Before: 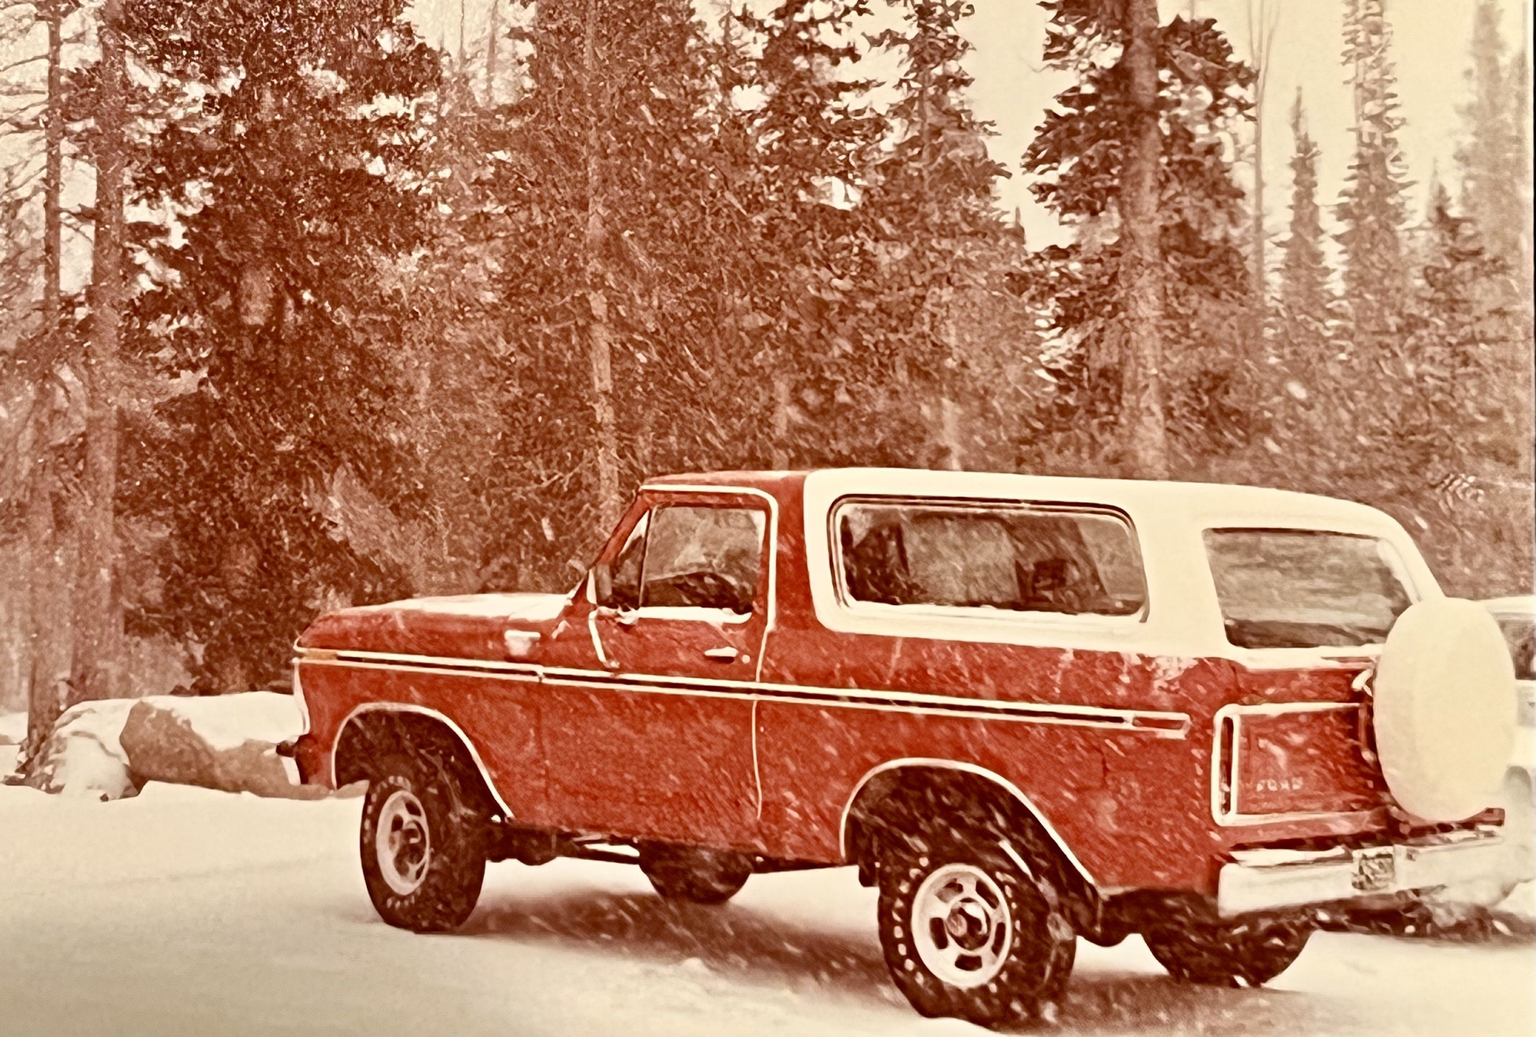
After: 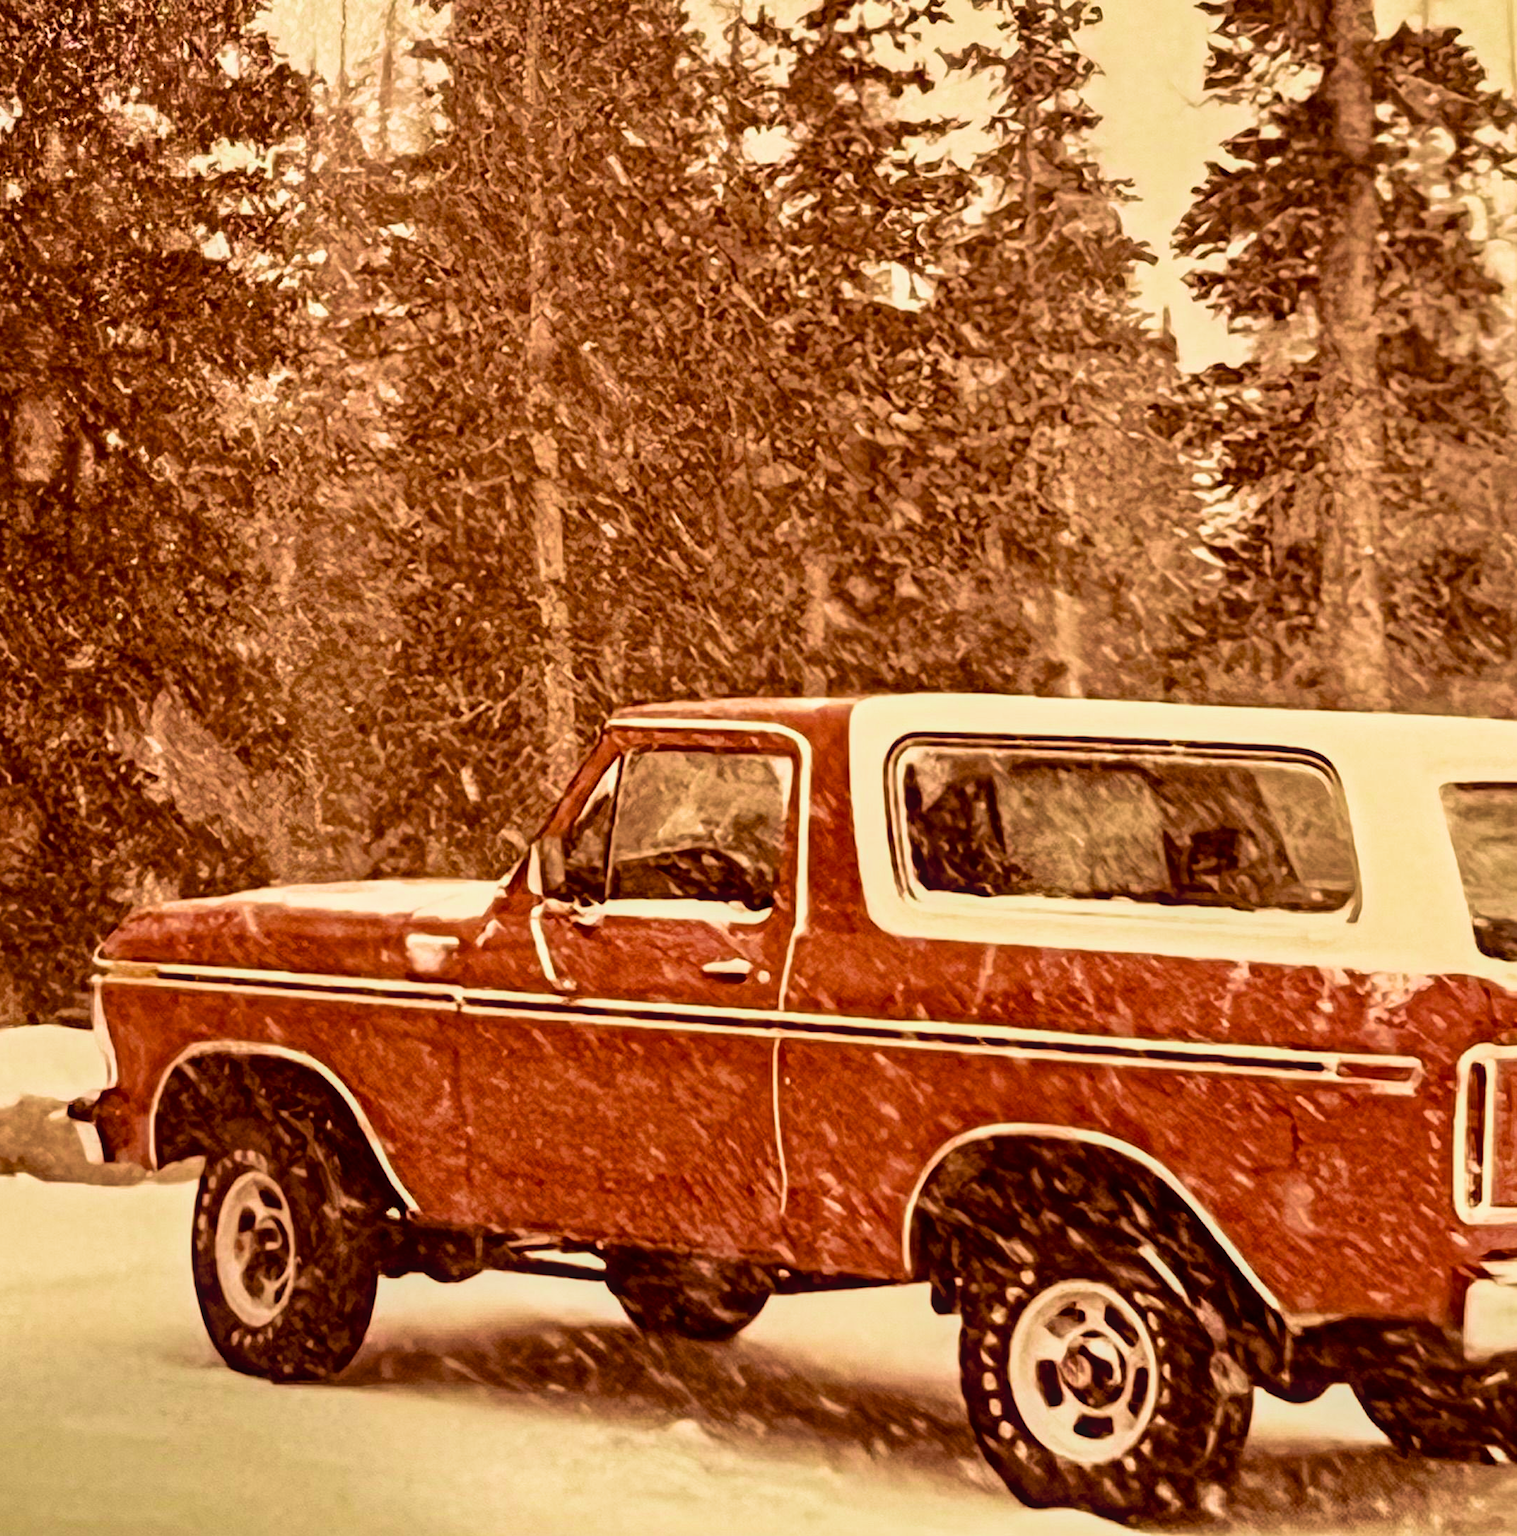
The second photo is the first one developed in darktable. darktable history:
exposure: black level correction 0.009, exposure -0.159 EV, compensate highlight preservation false
velvia: strength 67.07%, mid-tones bias 0.972
filmic rgb: black relative exposure -12.8 EV, white relative exposure 2.8 EV, threshold 3 EV, target black luminance 0%, hardness 8.54, latitude 70.41%, contrast 1.133, shadows ↔ highlights balance -0.395%, color science v4 (2020), enable highlight reconstruction true
crop and rotate: left 15.055%, right 18.278%
local contrast: on, module defaults
color correction: highlights b* 3
color balance rgb: perceptual saturation grading › global saturation 20%, global vibrance 20%
